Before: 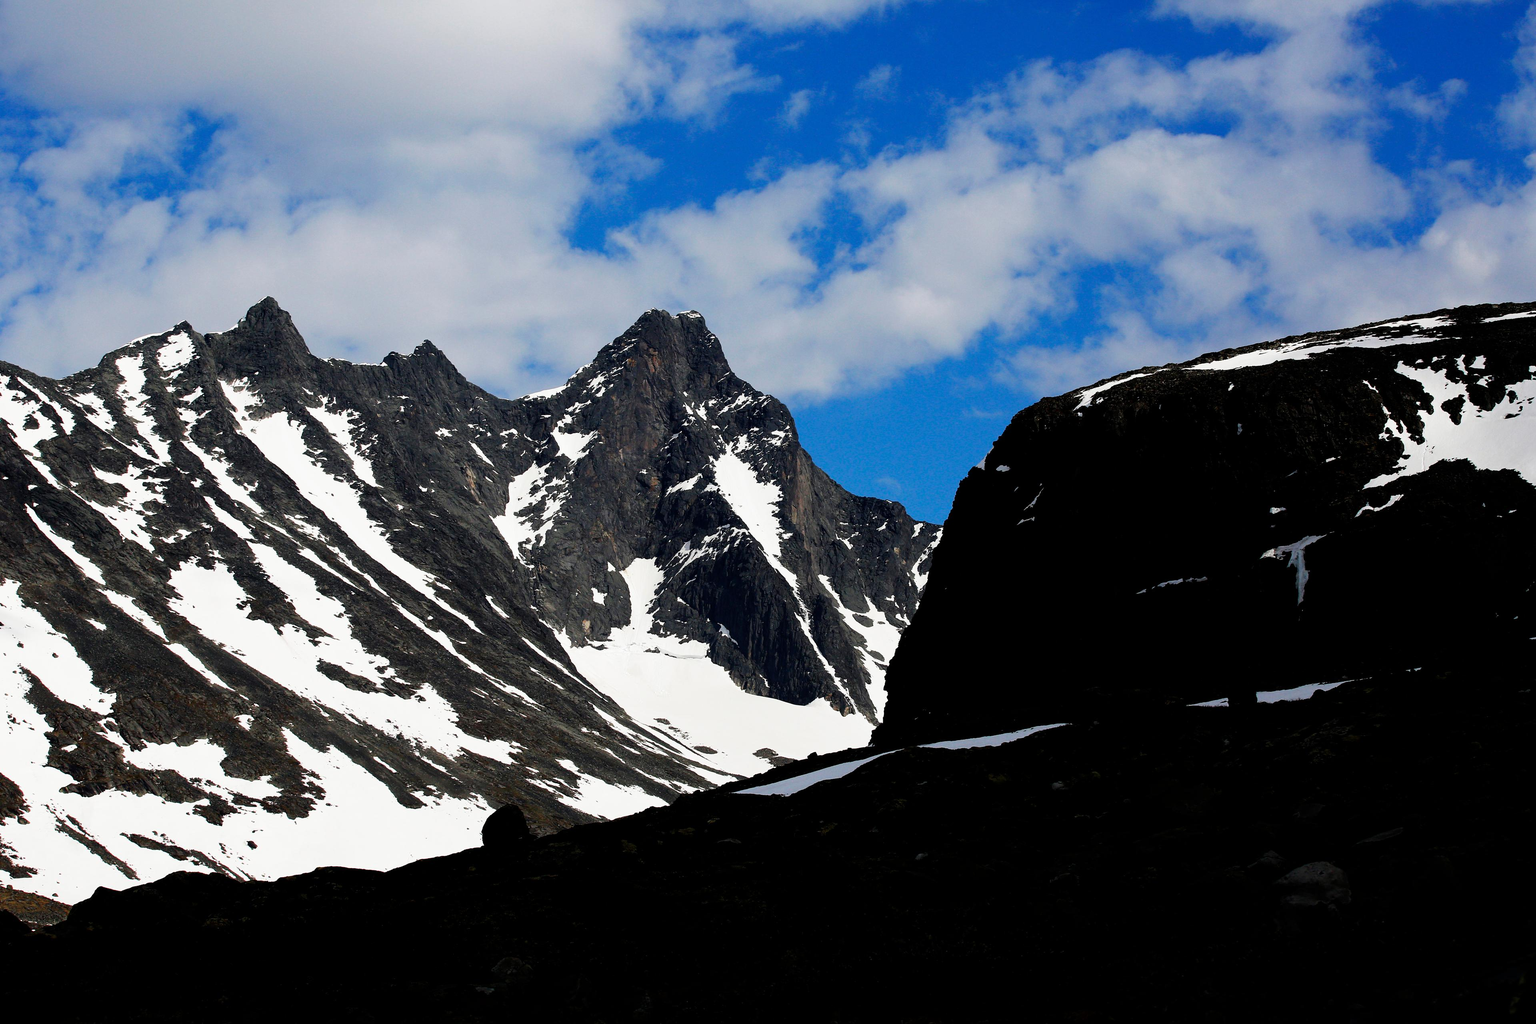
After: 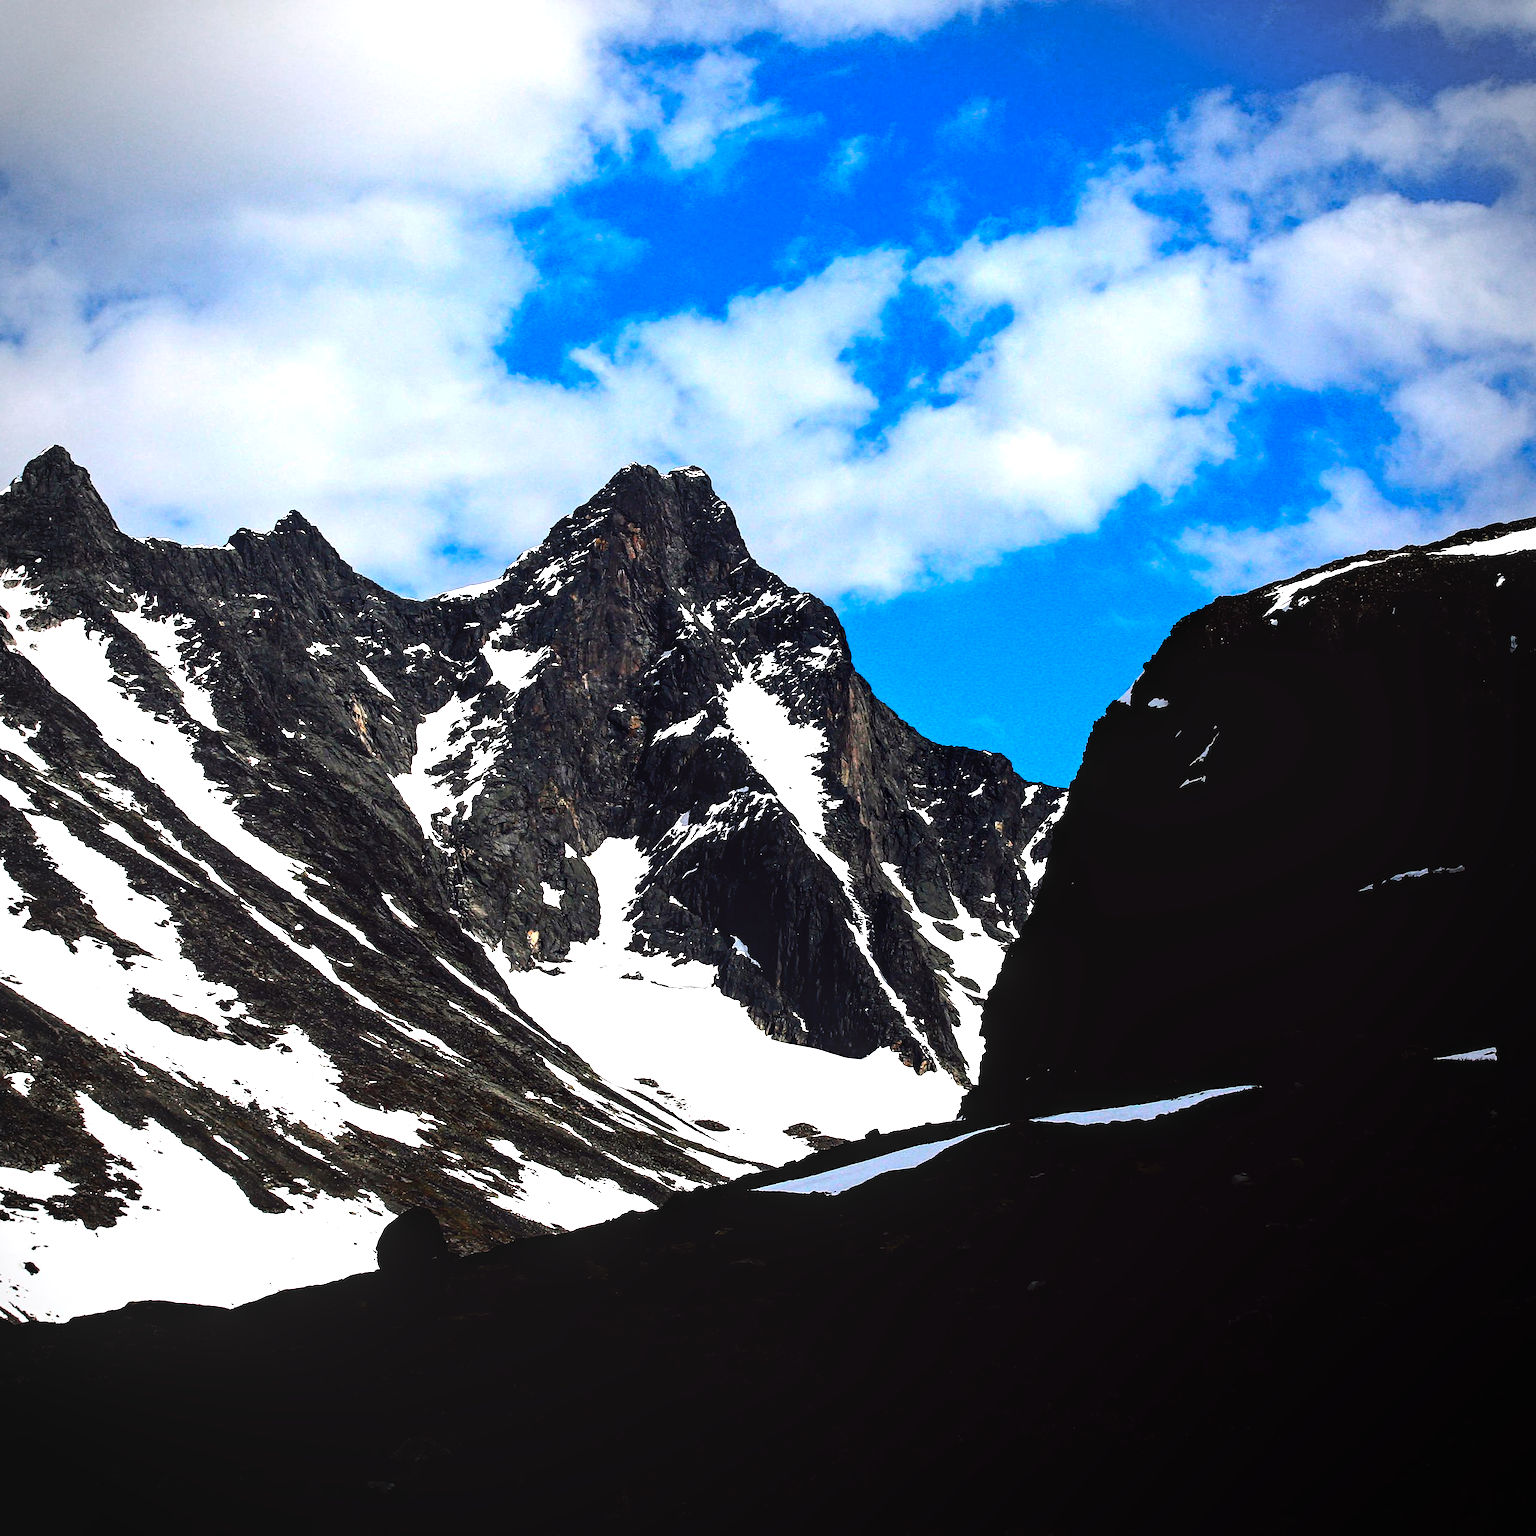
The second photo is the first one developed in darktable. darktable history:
local contrast: on, module defaults
contrast brightness saturation: contrast 0.09, saturation 0.28
tone equalizer: -8 EV -1.08 EV, -7 EV -1.01 EV, -6 EV -0.867 EV, -5 EV -0.578 EV, -3 EV 0.578 EV, -2 EV 0.867 EV, -1 EV 1.01 EV, +0 EV 1.08 EV, edges refinement/feathering 500, mask exposure compensation -1.57 EV, preserve details no
crop and rotate: left 15.055%, right 18.278%
color balance: lift [1, 1, 0.999, 1.001], gamma [1, 1.003, 1.005, 0.995], gain [1, 0.992, 0.988, 1.012], contrast 5%, output saturation 110%
white balance: red 1, blue 1
vignetting: on, module defaults
contrast equalizer: y [[0.5, 0.504, 0.515, 0.527, 0.535, 0.534], [0.5 ×6], [0.491, 0.387, 0.179, 0.068, 0.068, 0.068], [0 ×5, 0.023], [0 ×6]]
